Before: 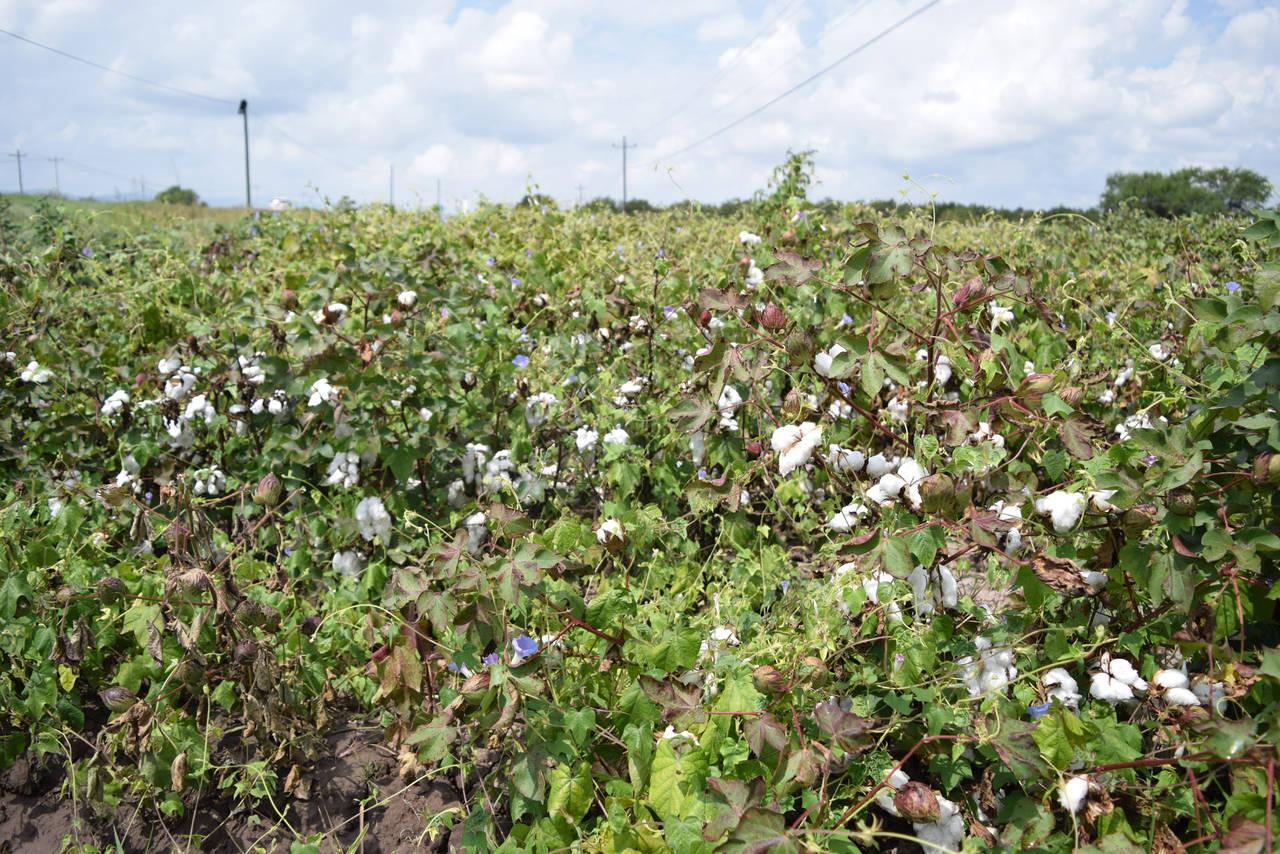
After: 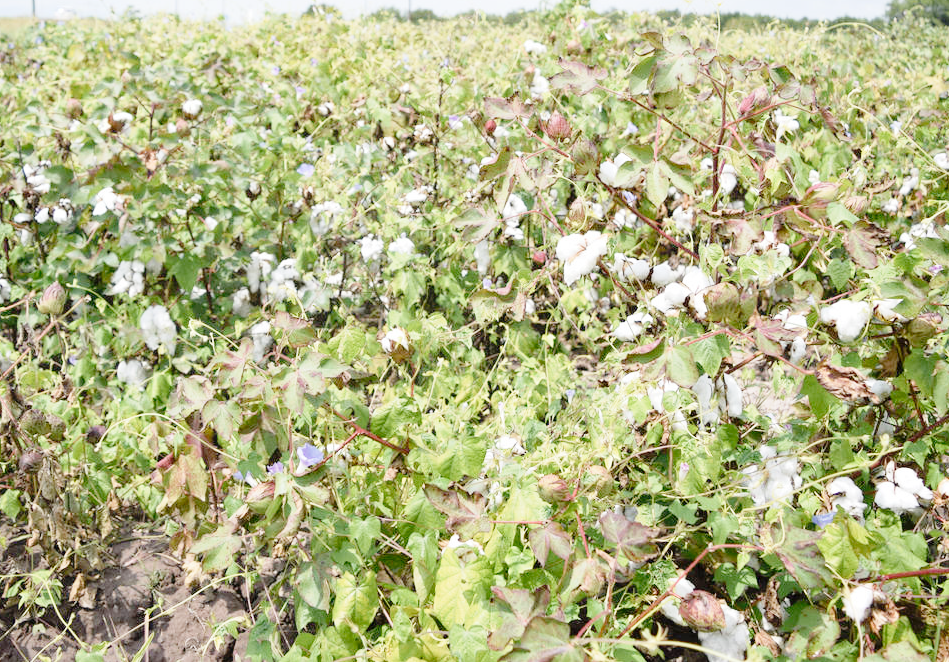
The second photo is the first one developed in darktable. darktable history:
crop: left 16.846%, top 22.392%, right 8.938%
tone curve: curves: ch0 [(0, 0) (0.169, 0.367) (0.635, 0.859) (1, 1)], preserve colors none
